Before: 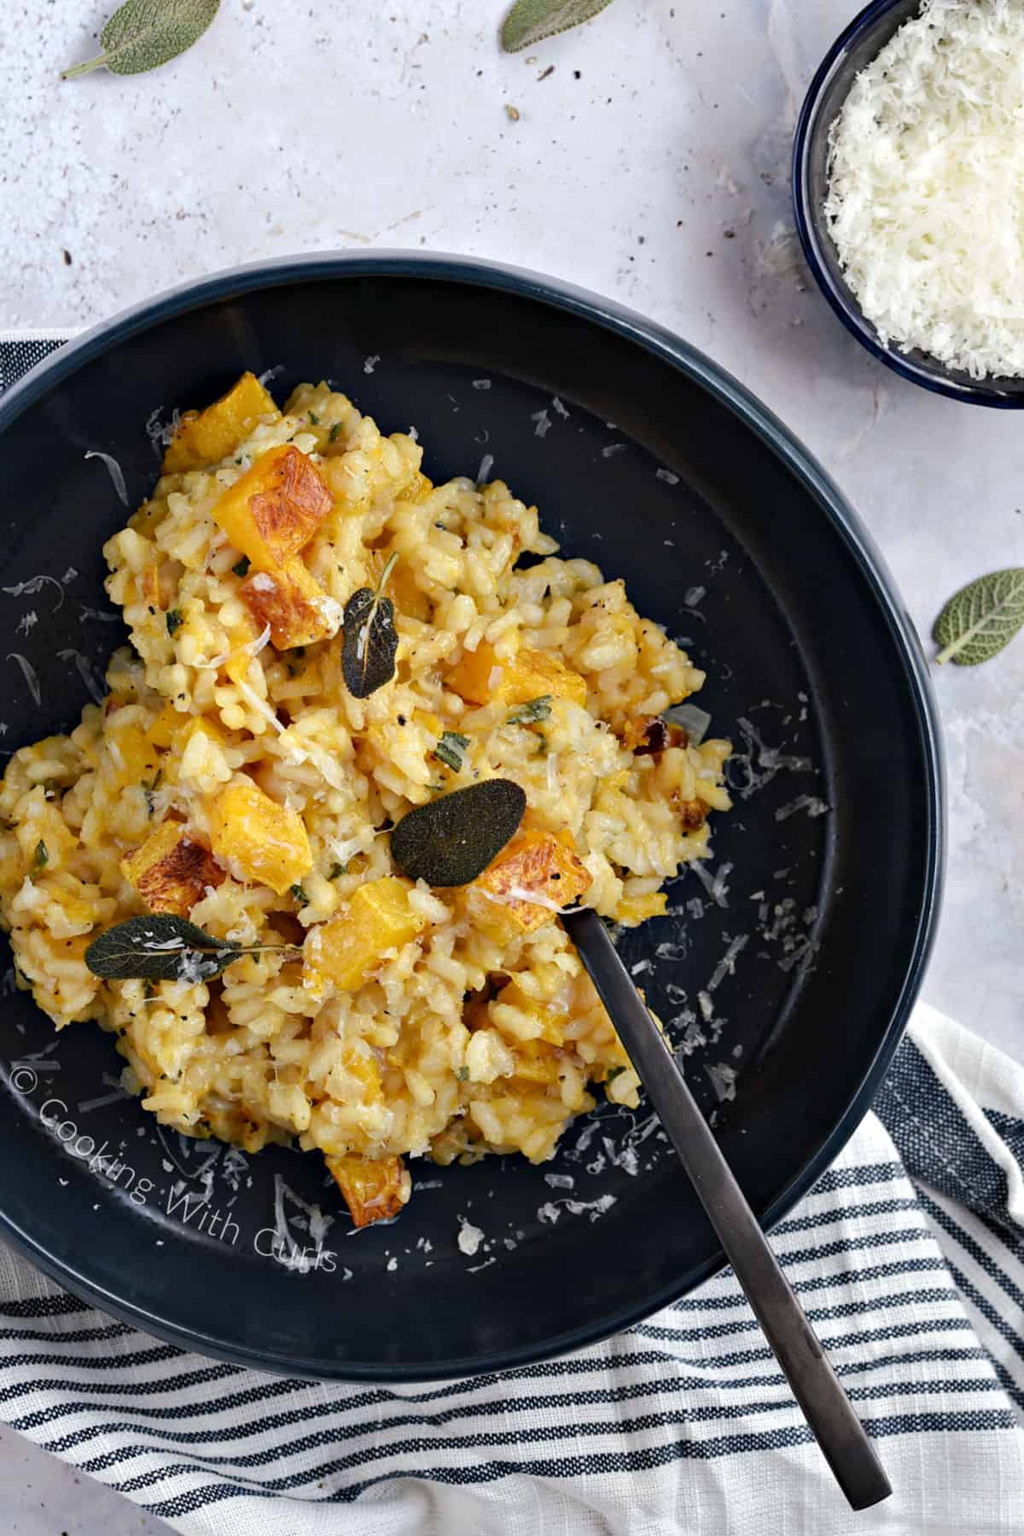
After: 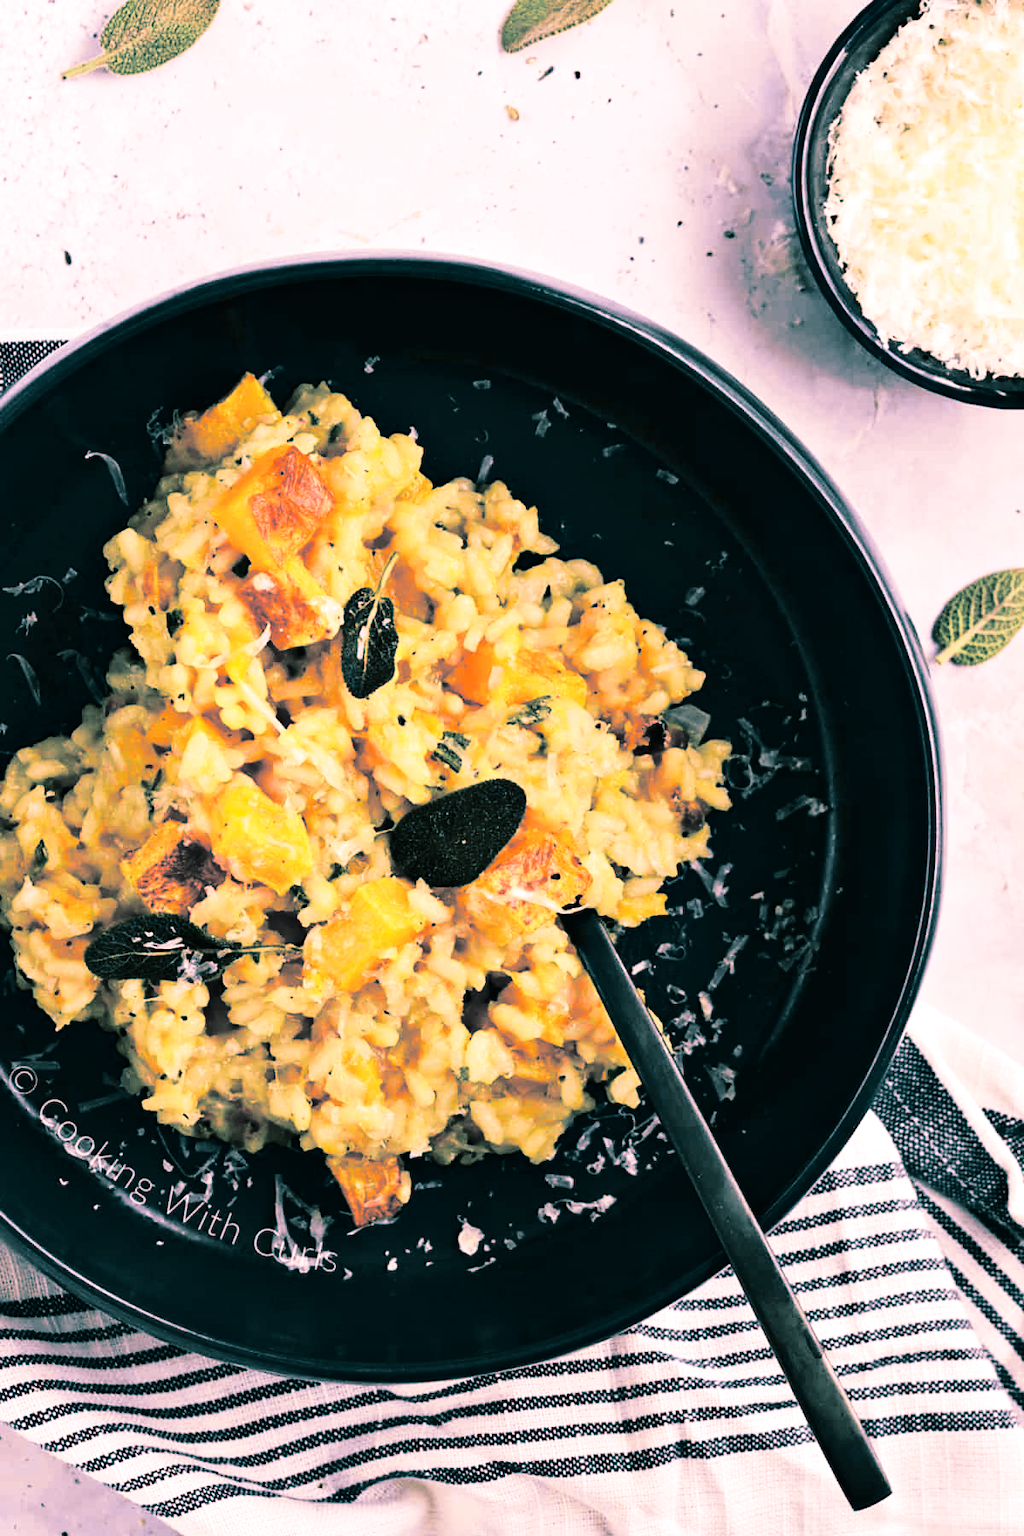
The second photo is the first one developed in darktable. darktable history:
tone equalizer: -8 EV -0.417 EV, -7 EV -0.389 EV, -6 EV -0.333 EV, -5 EV -0.222 EV, -3 EV 0.222 EV, -2 EV 0.333 EV, -1 EV 0.389 EV, +0 EV 0.417 EV, edges refinement/feathering 500, mask exposure compensation -1.57 EV, preserve details no
tone curve: curves: ch0 [(0, 0.011) (0.053, 0.026) (0.174, 0.115) (0.398, 0.444) (0.673, 0.775) (0.829, 0.906) (0.991, 0.981)]; ch1 [(0, 0) (0.276, 0.206) (0.409, 0.383) (0.473, 0.458) (0.492, 0.499) (0.521, 0.502) (0.546, 0.543) (0.585, 0.617) (0.659, 0.686) (0.78, 0.8) (1, 1)]; ch2 [(0, 0) (0.438, 0.449) (0.473, 0.469) (0.503, 0.5) (0.523, 0.538) (0.562, 0.598) (0.612, 0.635) (0.695, 0.713) (1, 1)], color space Lab, independent channels, preserve colors none
color correction: highlights a* 14.52, highlights b* 4.84
split-toning: shadows › hue 186.43°, highlights › hue 49.29°, compress 30.29%
velvia: on, module defaults
